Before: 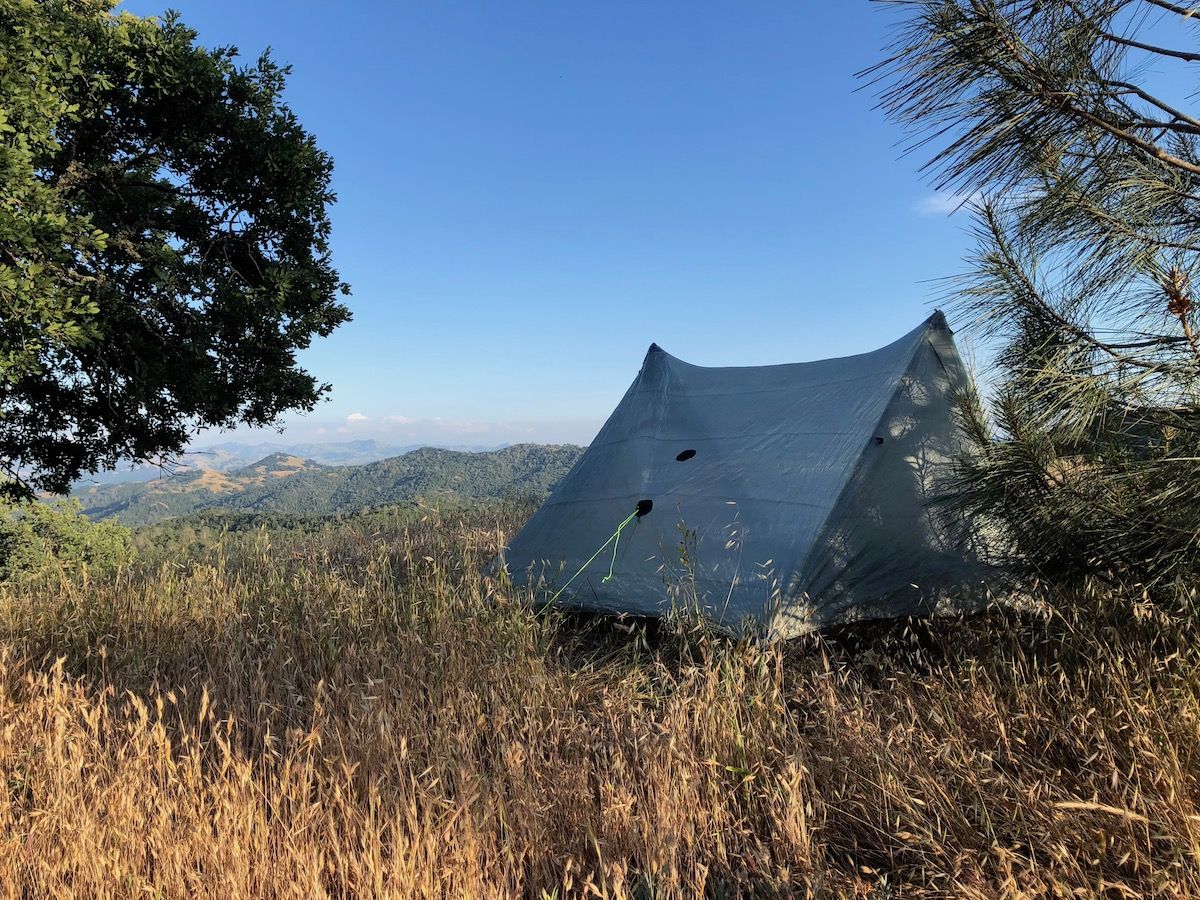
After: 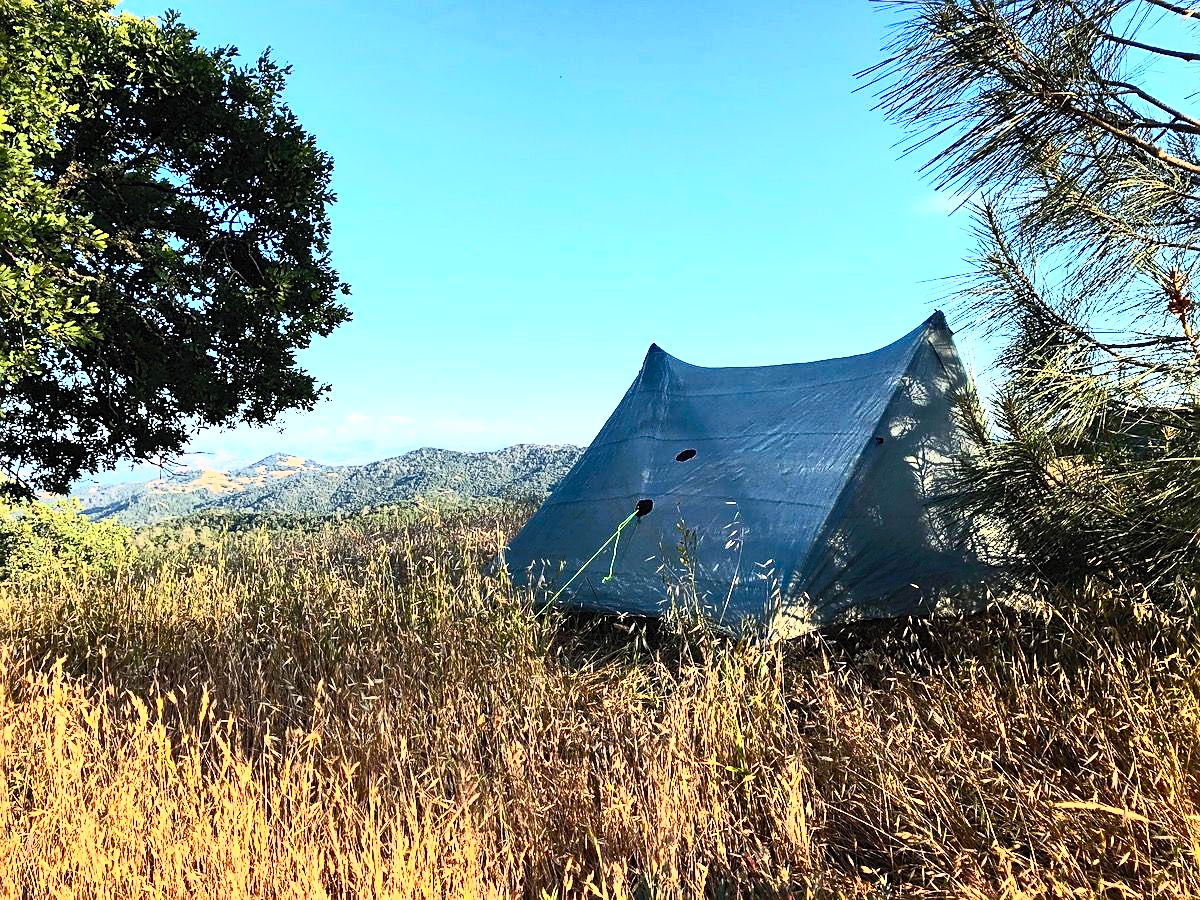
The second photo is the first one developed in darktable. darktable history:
white balance: emerald 1
sharpen: on, module defaults
contrast brightness saturation: contrast 0.83, brightness 0.59, saturation 0.59
